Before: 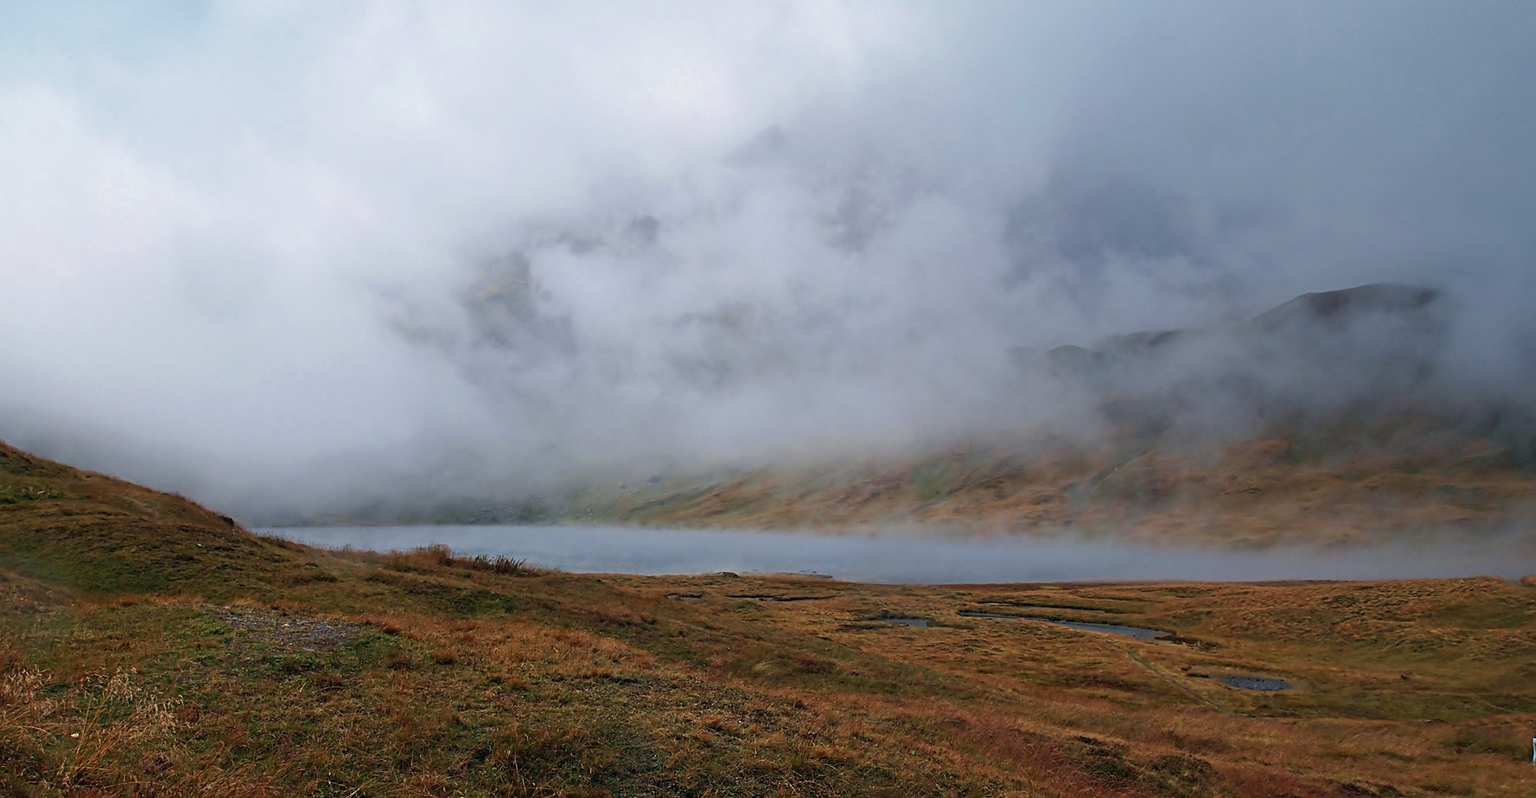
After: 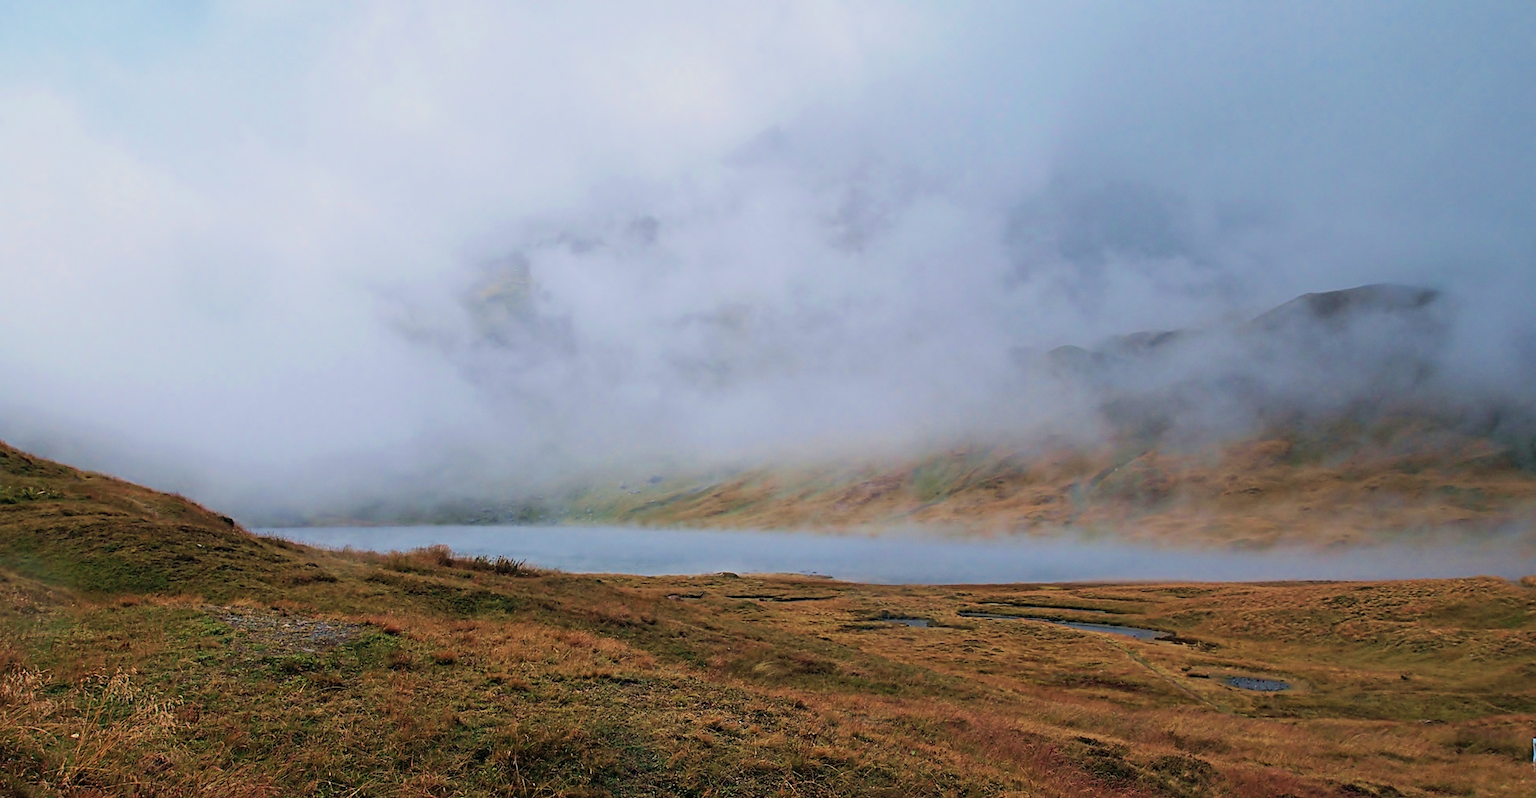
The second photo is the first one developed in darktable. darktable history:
exposure: black level correction -0.002, exposure 0.54 EV, compensate highlight preservation false
filmic rgb: black relative exposure -7.65 EV, white relative exposure 4.56 EV, hardness 3.61, color science v6 (2022)
velvia: on, module defaults
